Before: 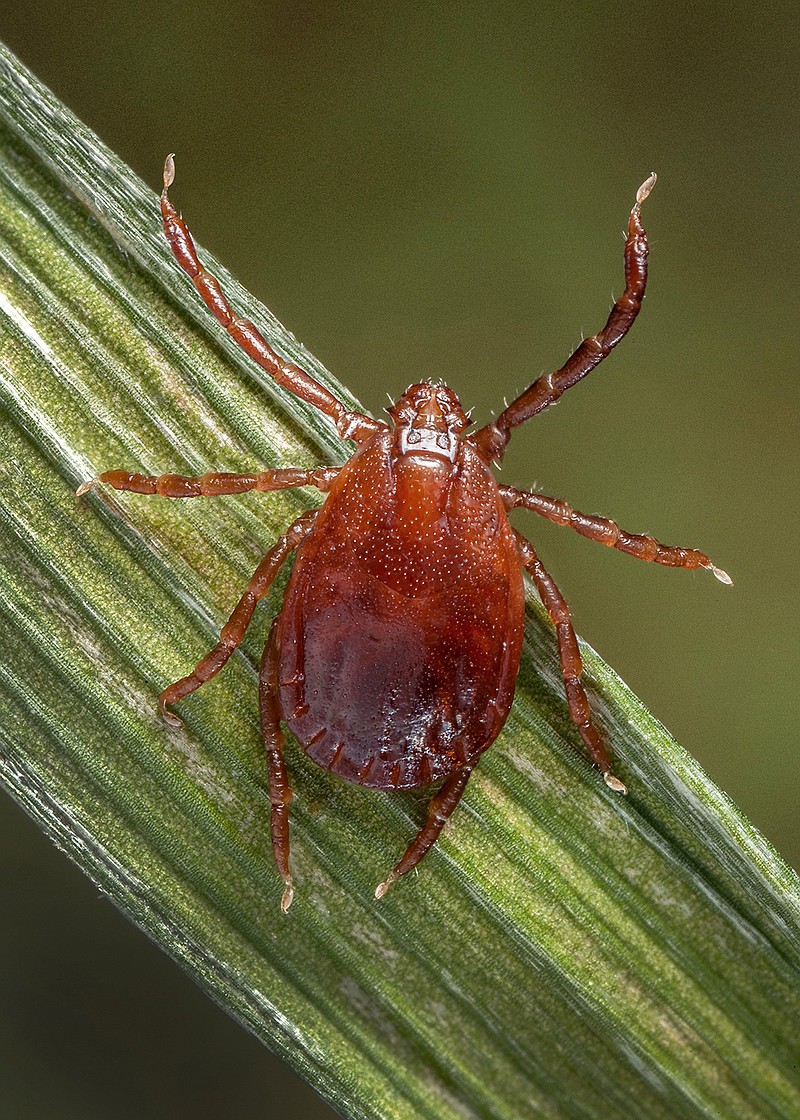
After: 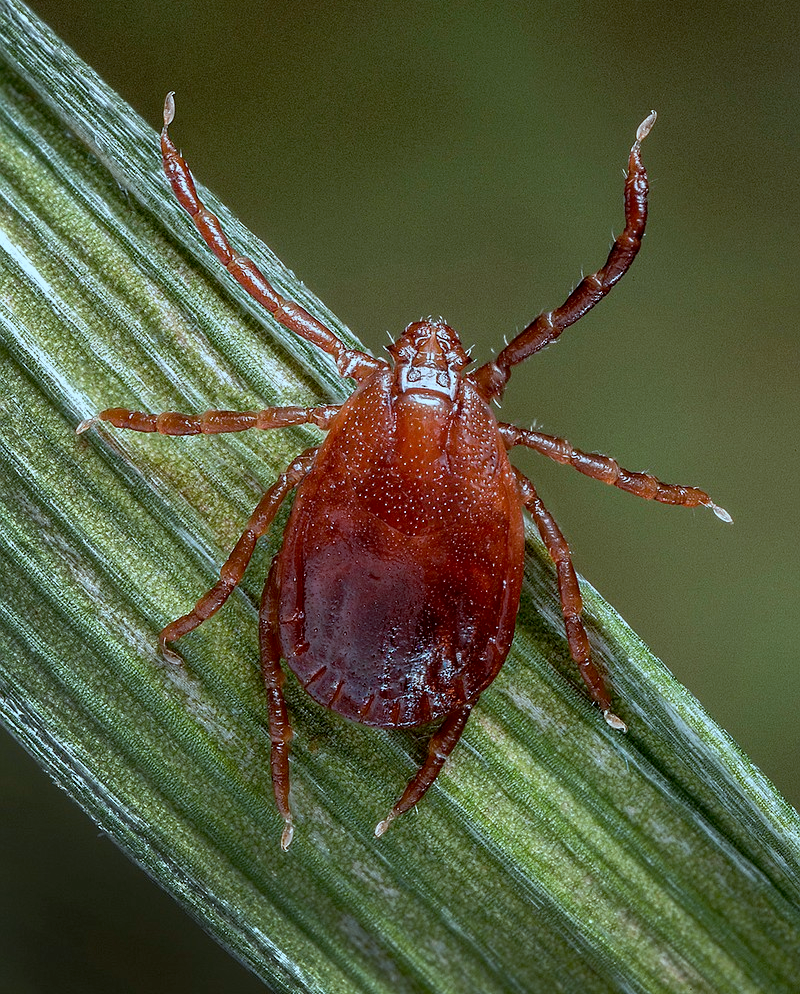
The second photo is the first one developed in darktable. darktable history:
color correction: highlights a* -8.71, highlights b* -23.22
exposure: black level correction 0.009, exposure -0.165 EV, compensate highlight preservation false
crop and rotate: top 5.567%, bottom 5.614%
